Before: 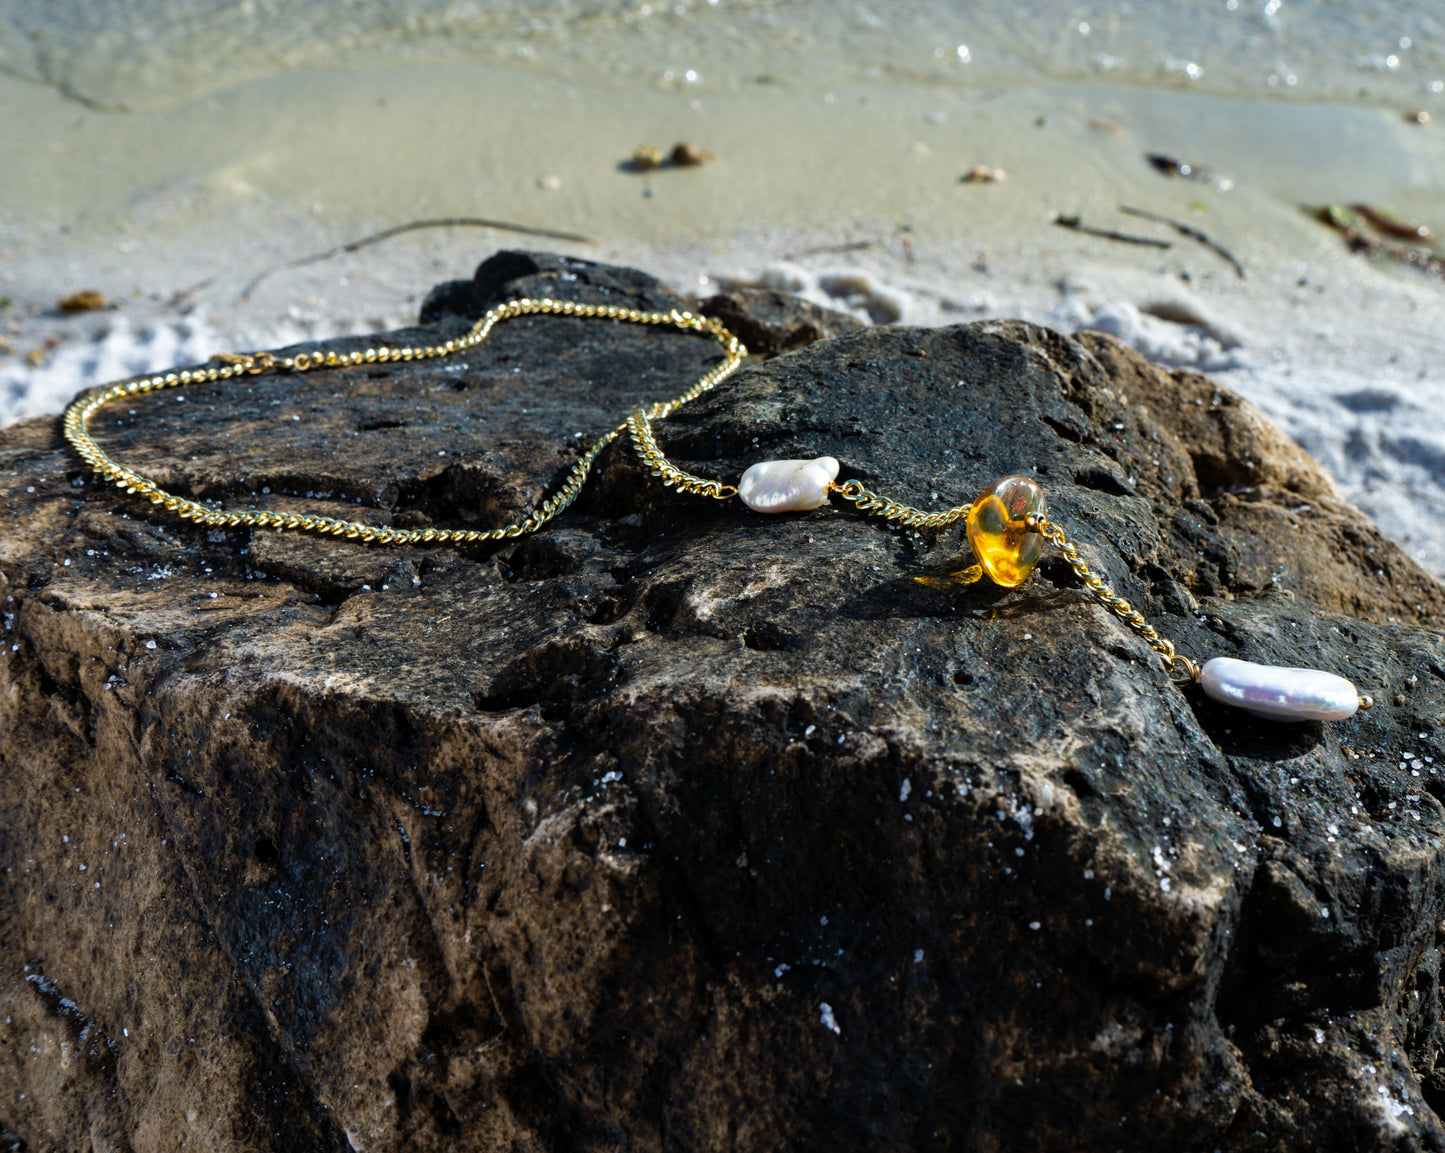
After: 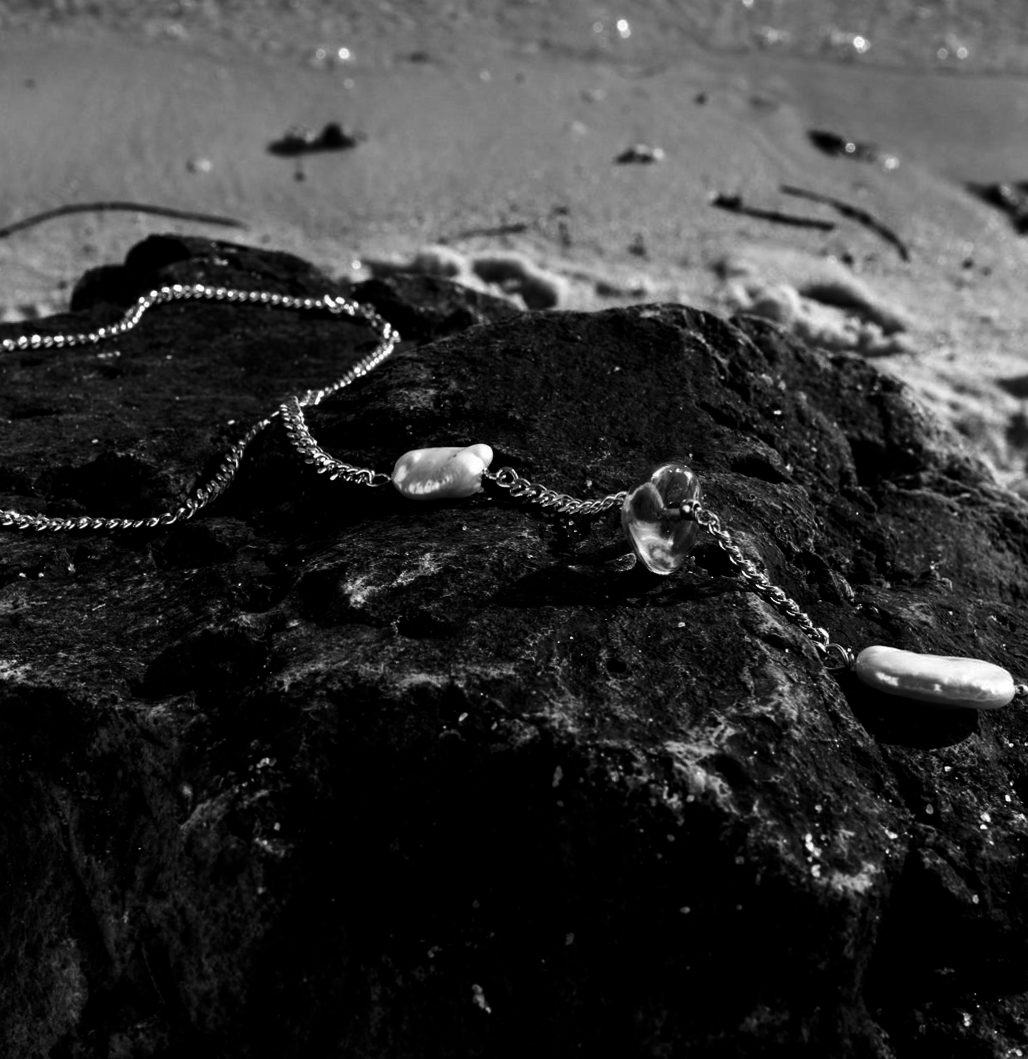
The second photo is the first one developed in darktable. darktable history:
rotate and perspective: lens shift (vertical) 0.048, lens shift (horizontal) -0.024, automatic cropping off
crop and rotate: left 24.034%, top 2.838%, right 6.406%, bottom 6.299%
contrast brightness saturation: contrast 0.09, brightness -0.59, saturation 0.17
monochrome: a -3.63, b -0.465
